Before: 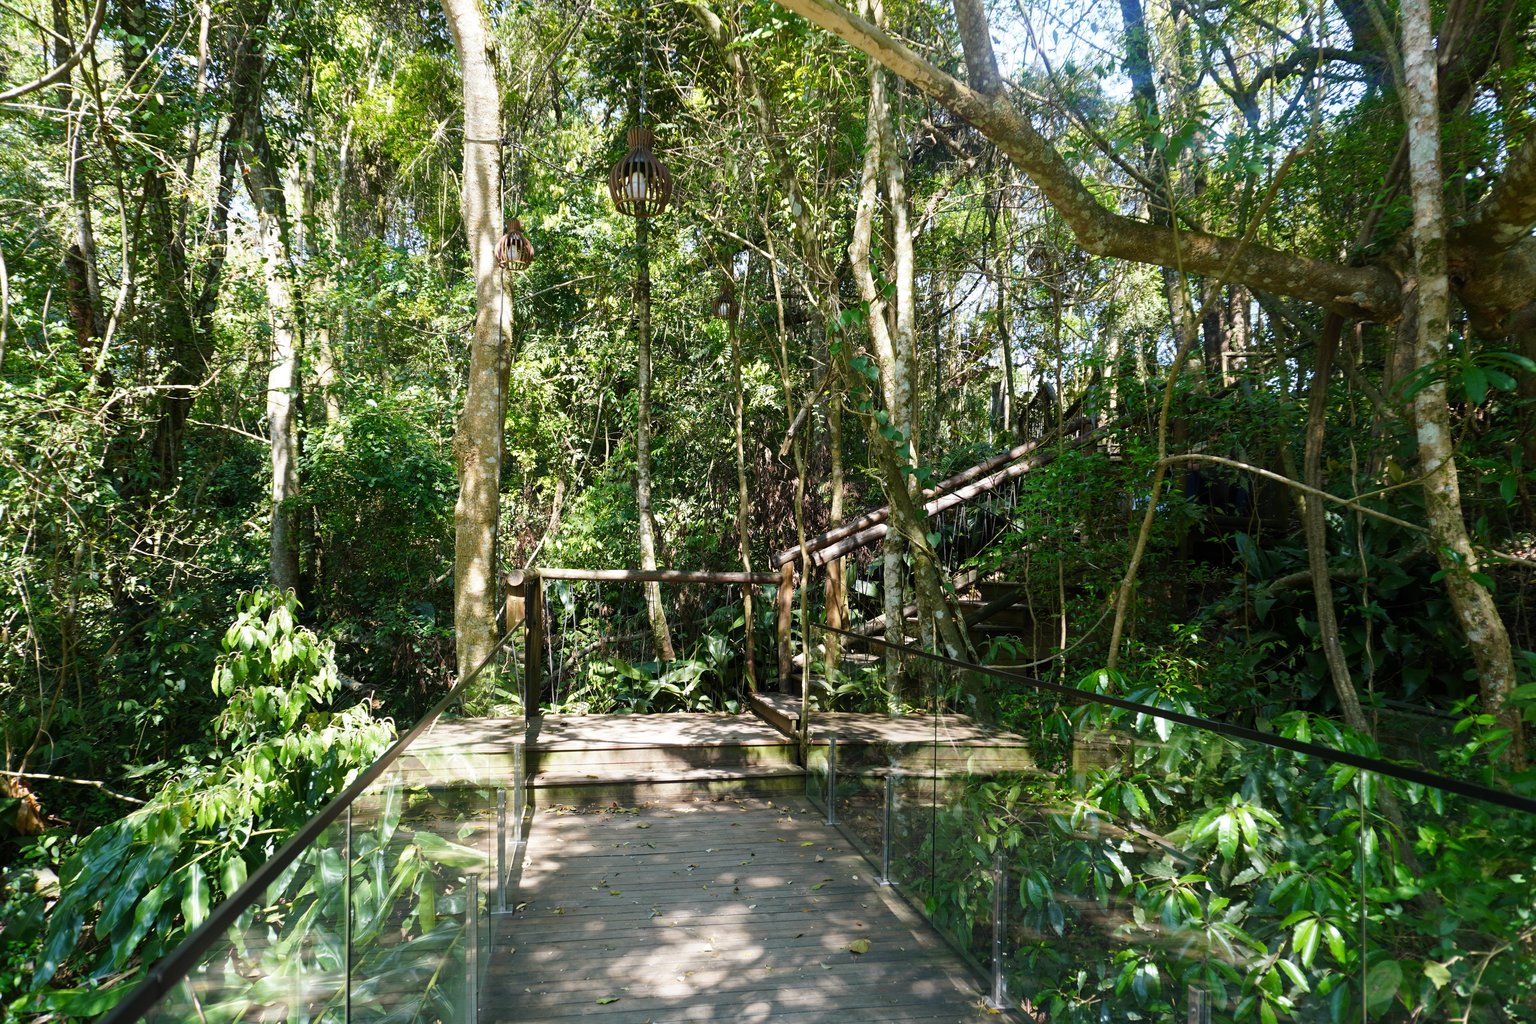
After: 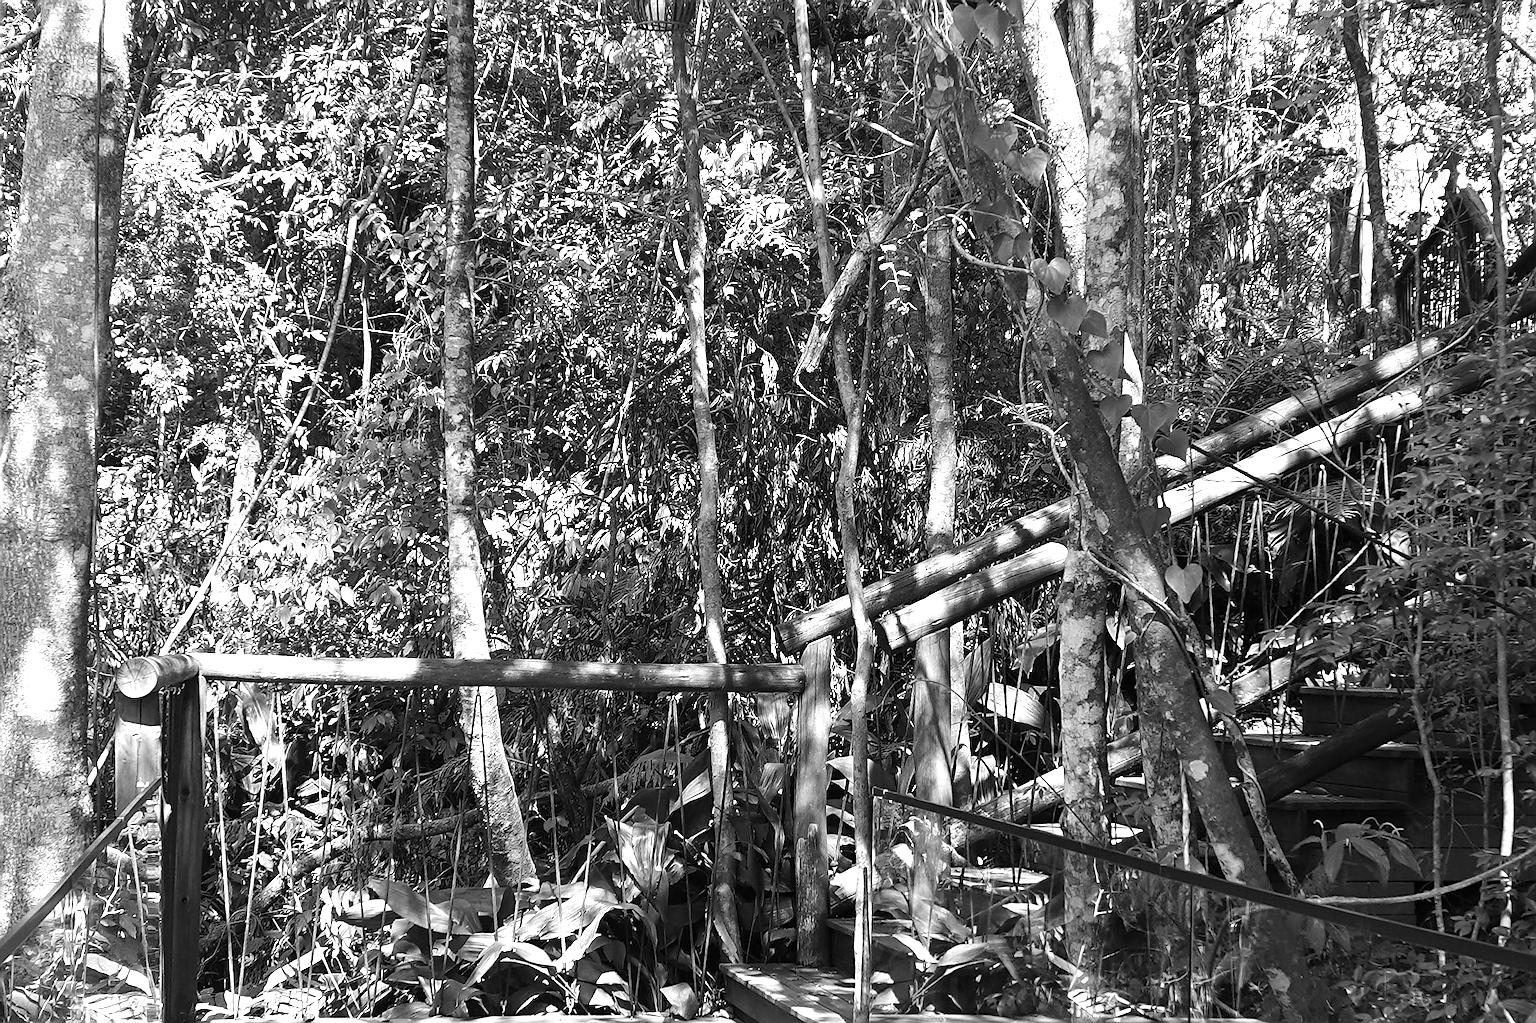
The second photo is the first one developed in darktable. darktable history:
exposure: exposure 0.64 EV, compensate highlight preservation false
crop: left 30%, top 30%, right 30%, bottom 30%
monochrome: on, module defaults
sharpen: radius 1.4, amount 1.25, threshold 0.7
